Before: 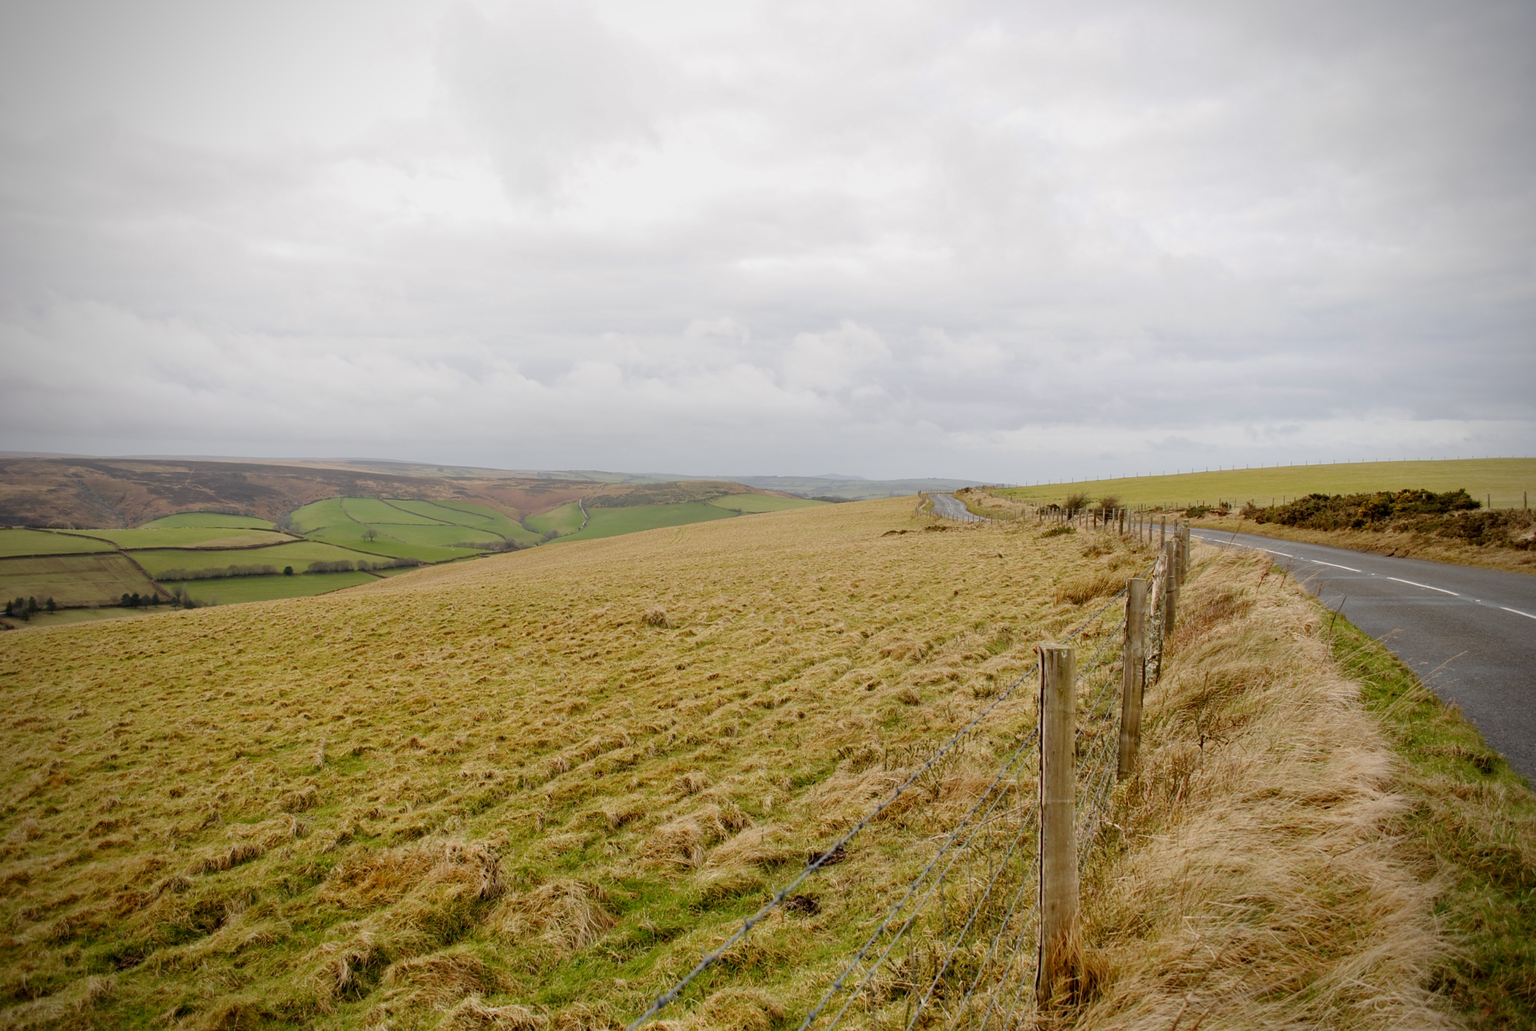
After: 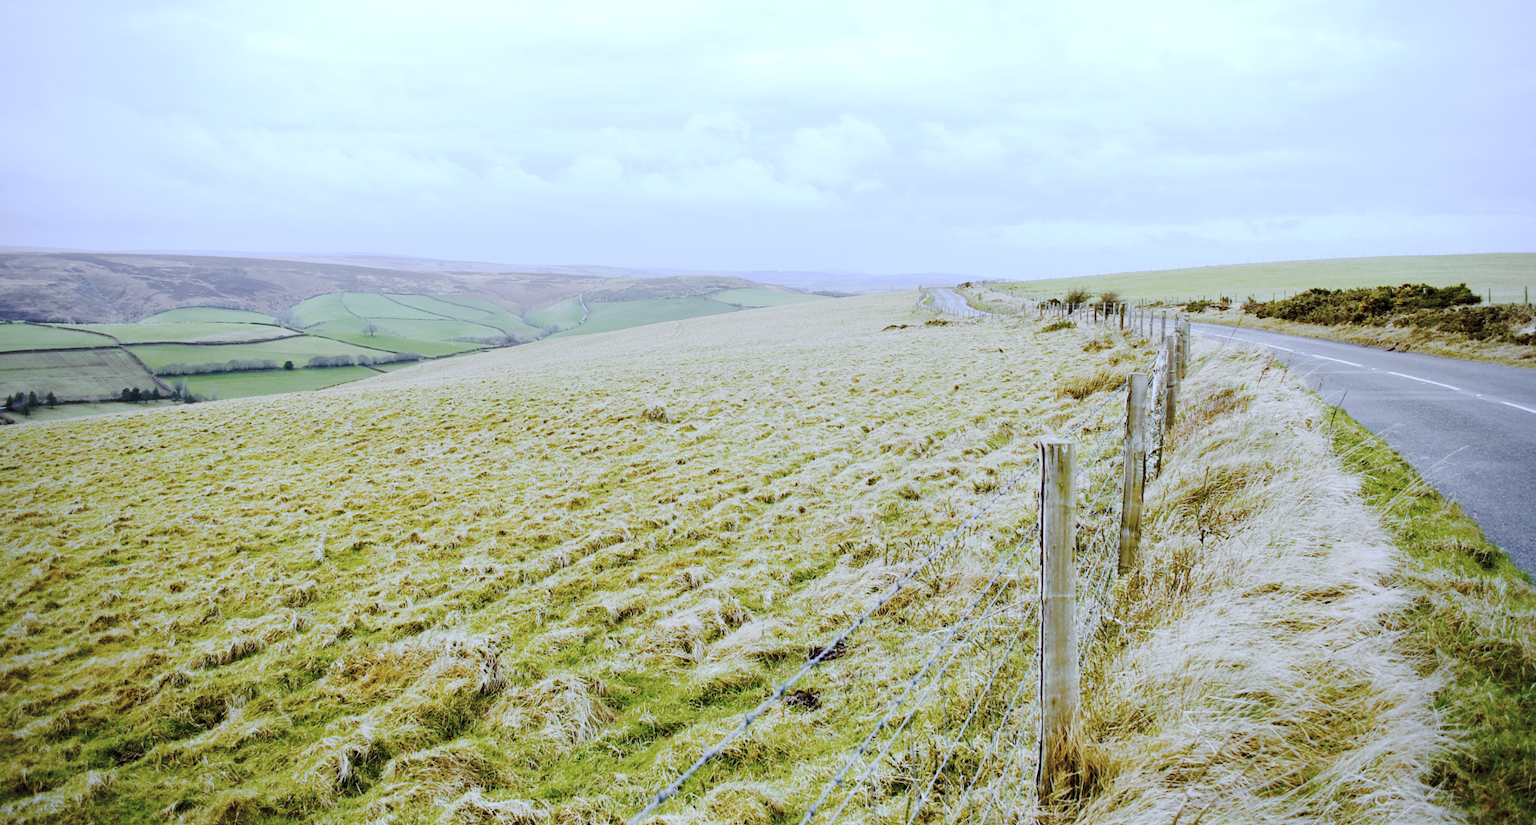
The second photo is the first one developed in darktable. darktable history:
color correction: saturation 0.5
tone curve: curves: ch0 [(0, 0) (0.003, 0.021) (0.011, 0.033) (0.025, 0.059) (0.044, 0.097) (0.069, 0.141) (0.1, 0.186) (0.136, 0.237) (0.177, 0.298) (0.224, 0.378) (0.277, 0.47) (0.335, 0.542) (0.399, 0.605) (0.468, 0.678) (0.543, 0.724) (0.623, 0.787) (0.709, 0.829) (0.801, 0.875) (0.898, 0.912) (1, 1)], preserve colors none
tone equalizer: -8 EV -0.417 EV, -7 EV -0.389 EV, -6 EV -0.333 EV, -5 EV -0.222 EV, -3 EV 0.222 EV, -2 EV 0.333 EV, -1 EV 0.389 EV, +0 EV 0.417 EV, edges refinement/feathering 500, mask exposure compensation -1.57 EV, preserve details no
color balance rgb: perceptual saturation grading › global saturation 35%, perceptual saturation grading › highlights -30%, perceptual saturation grading › shadows 35%, perceptual brilliance grading › global brilliance 3%, perceptual brilliance grading › highlights -3%, perceptual brilliance grading › shadows 3%
crop and rotate: top 19.998%
base curve: curves: ch0 [(0, 0) (0.472, 0.455) (1, 1)], preserve colors none
contrast brightness saturation: saturation 0.13
white balance: red 0.766, blue 1.537
